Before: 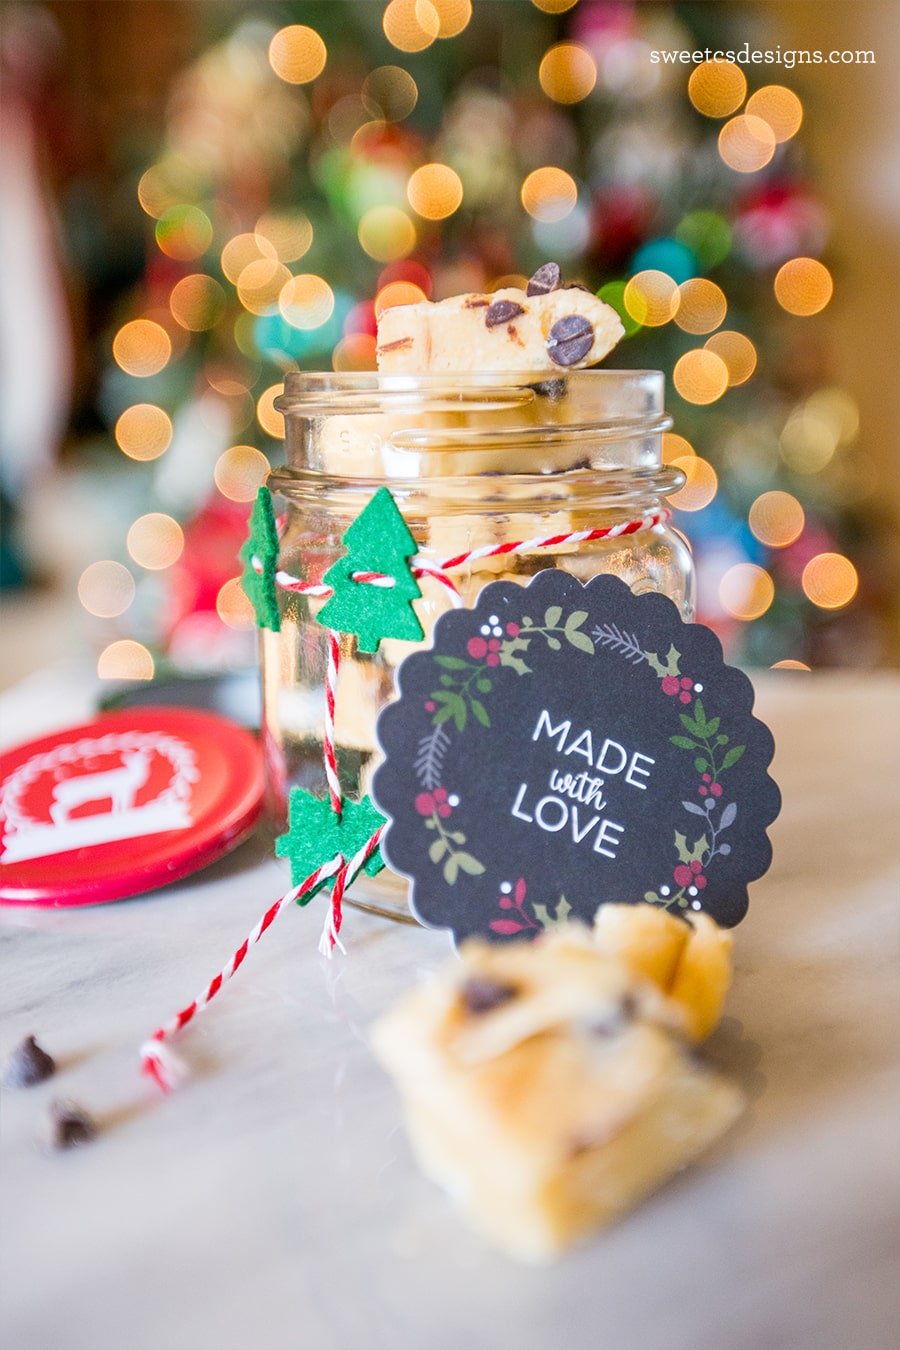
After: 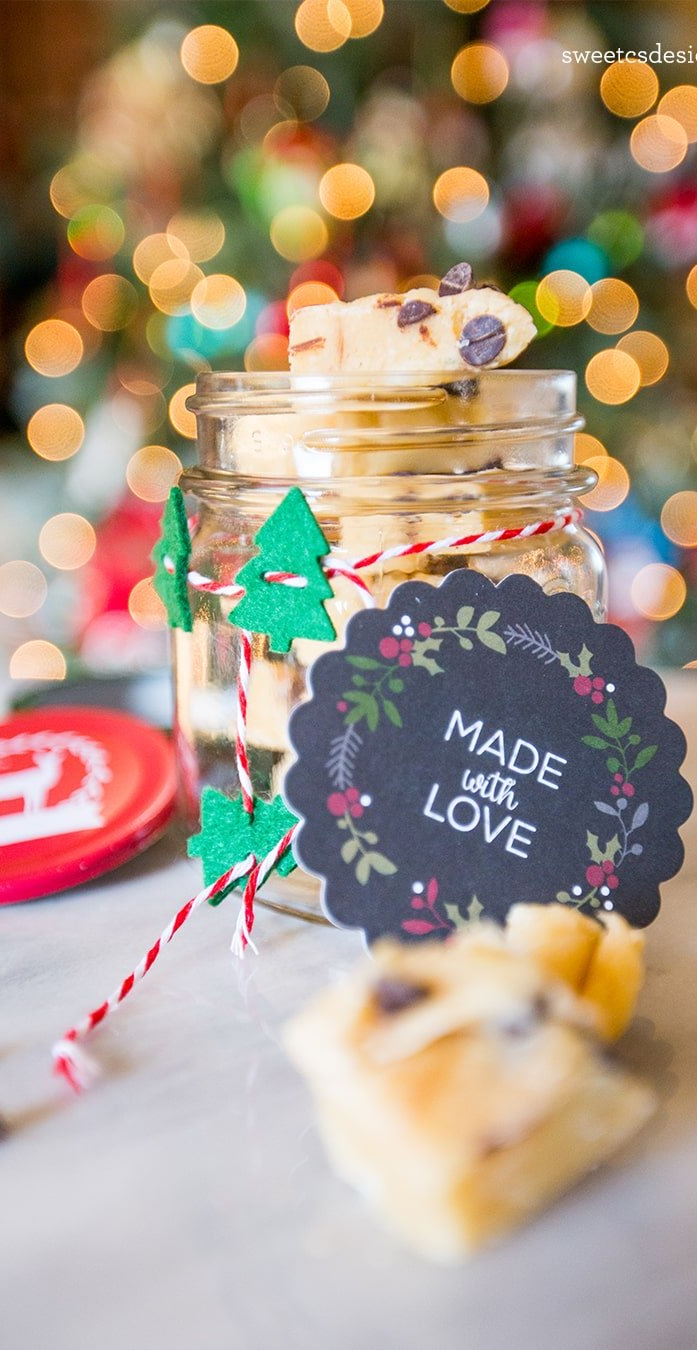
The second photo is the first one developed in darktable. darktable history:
crop: left 9.882%, right 12.58%
